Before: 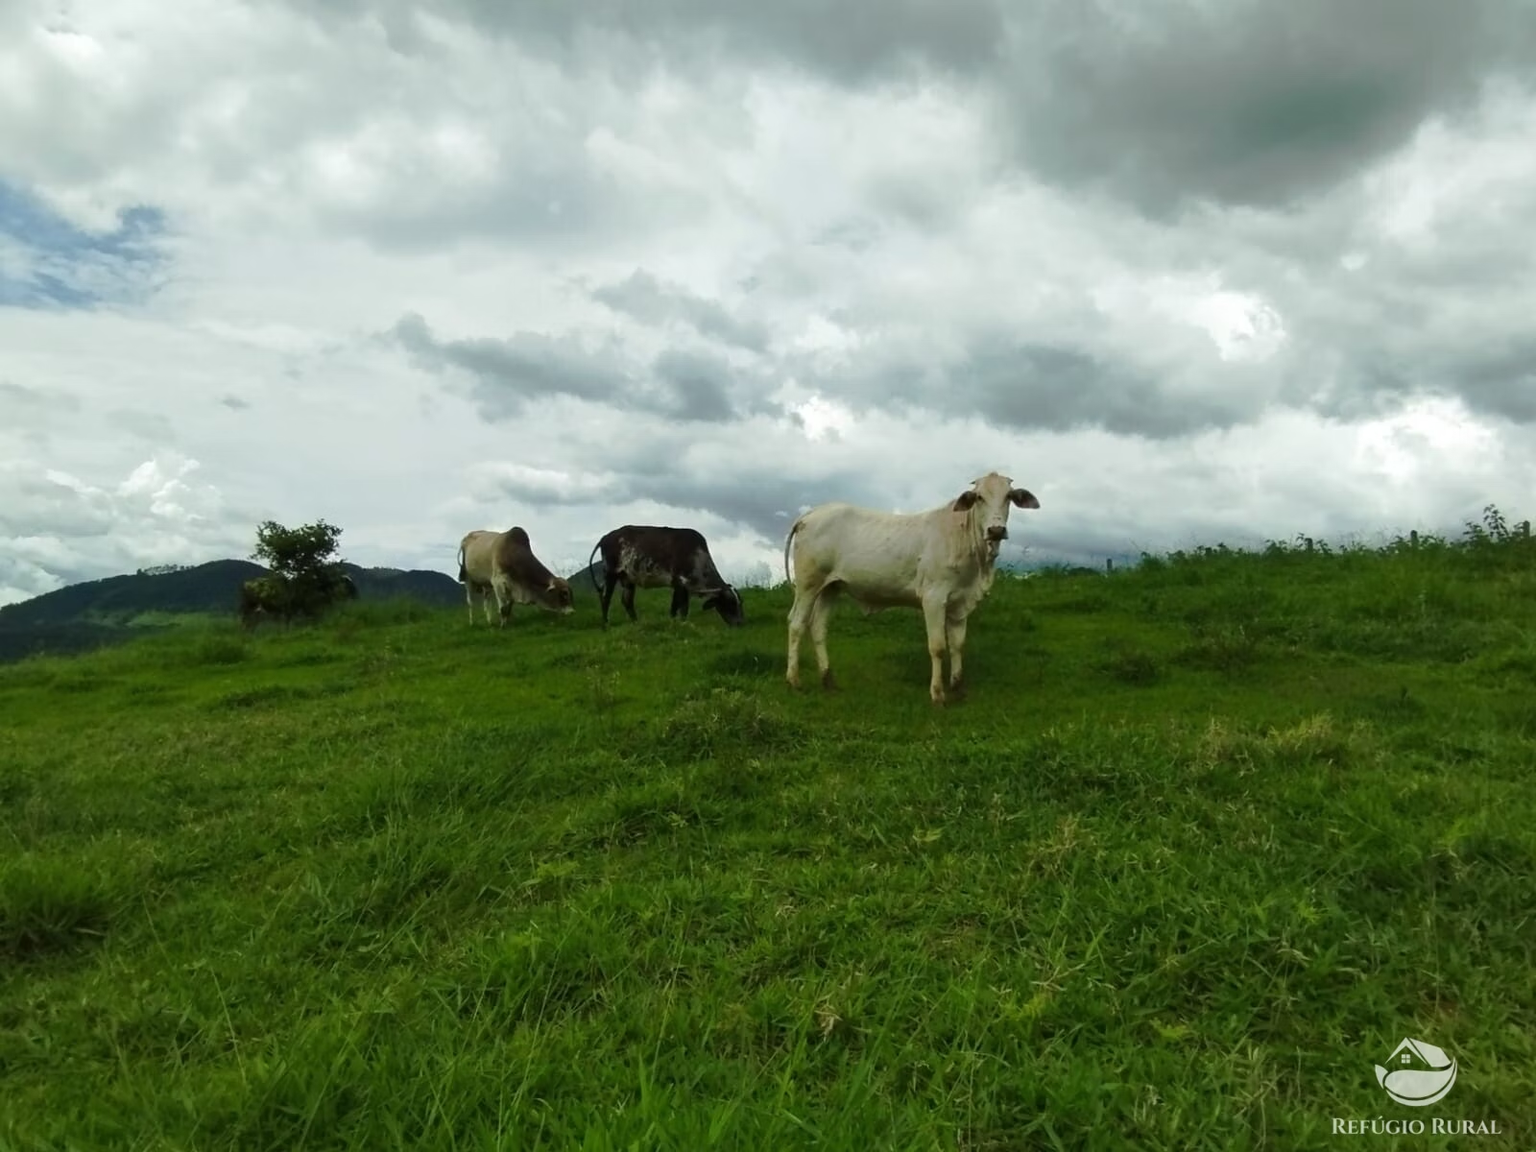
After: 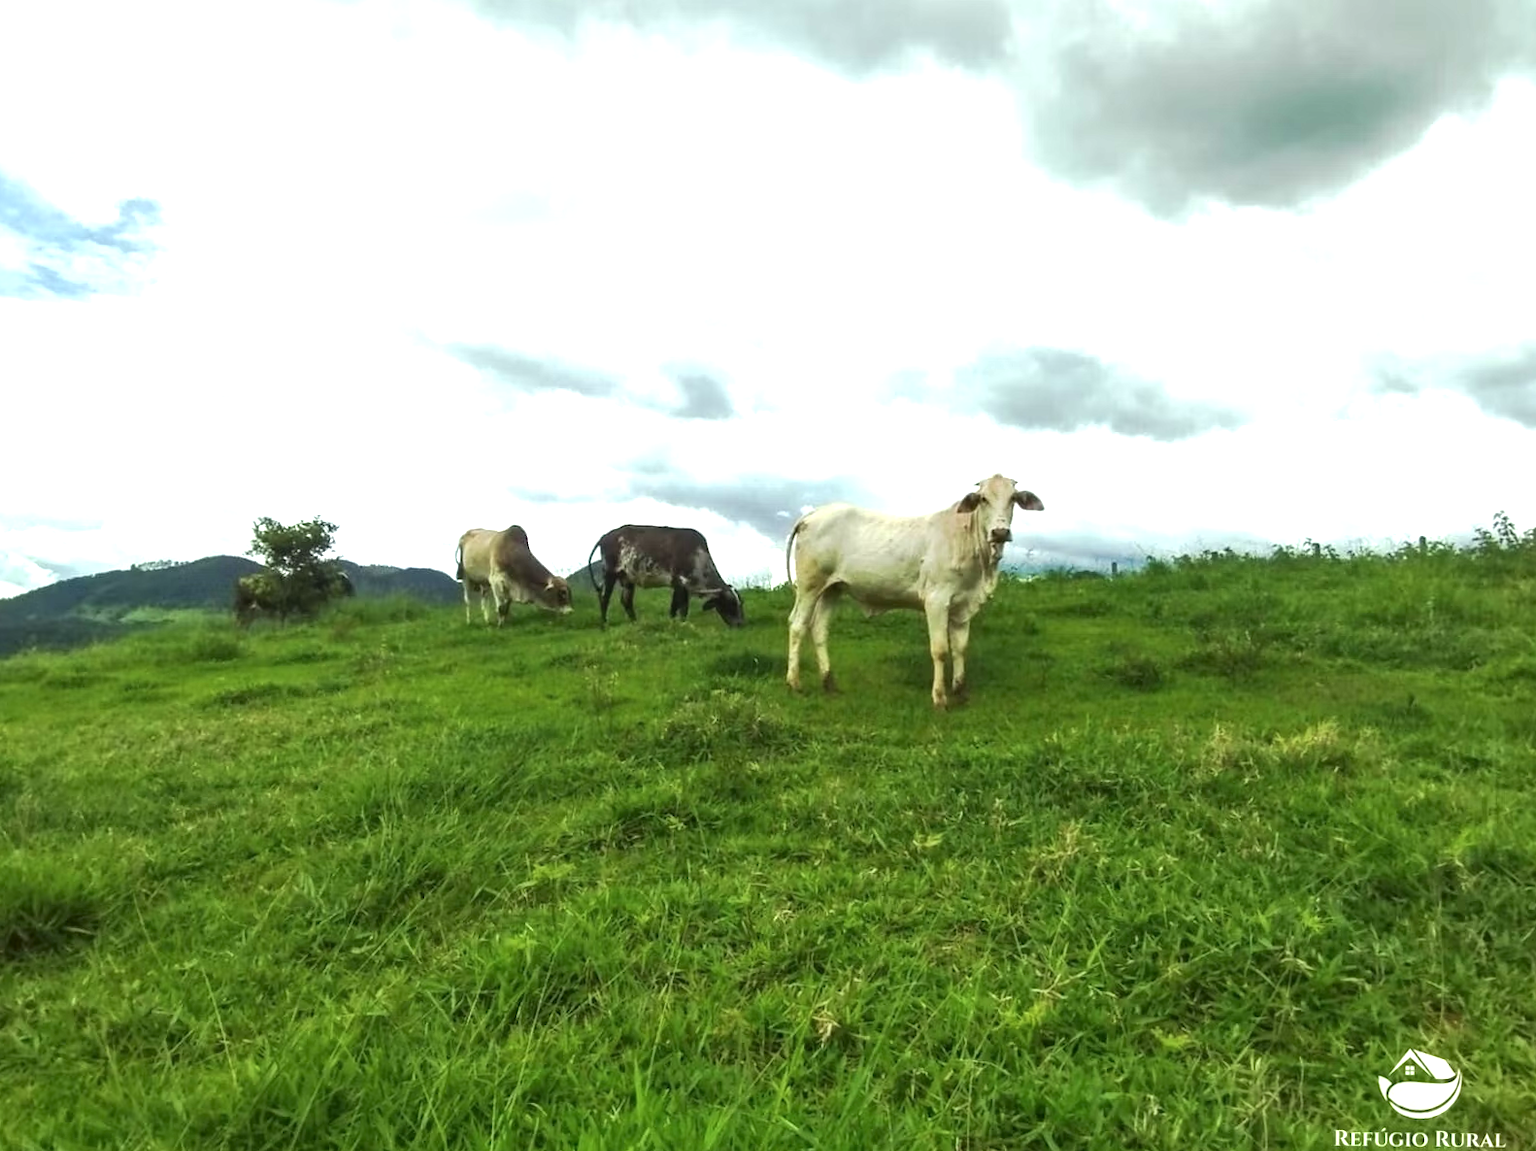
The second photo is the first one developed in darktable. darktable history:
local contrast: on, module defaults
exposure: black level correction 0, exposure 1.193 EV, compensate highlight preservation false
crop and rotate: angle -0.487°
